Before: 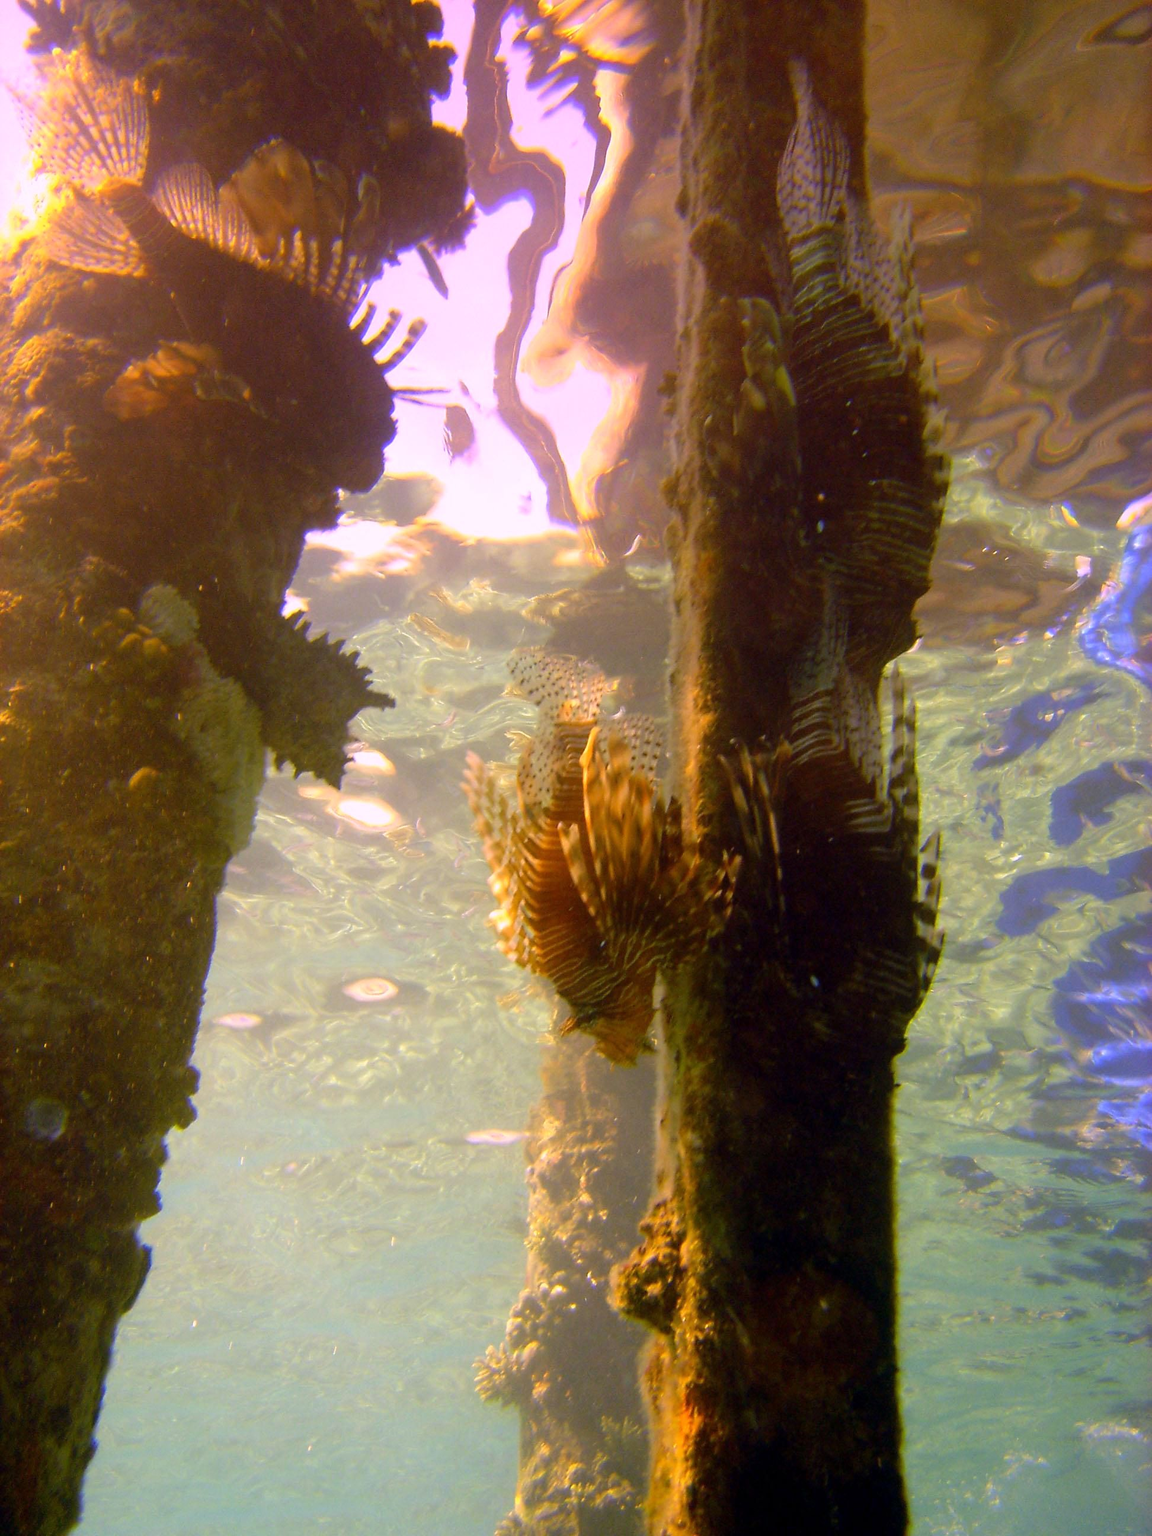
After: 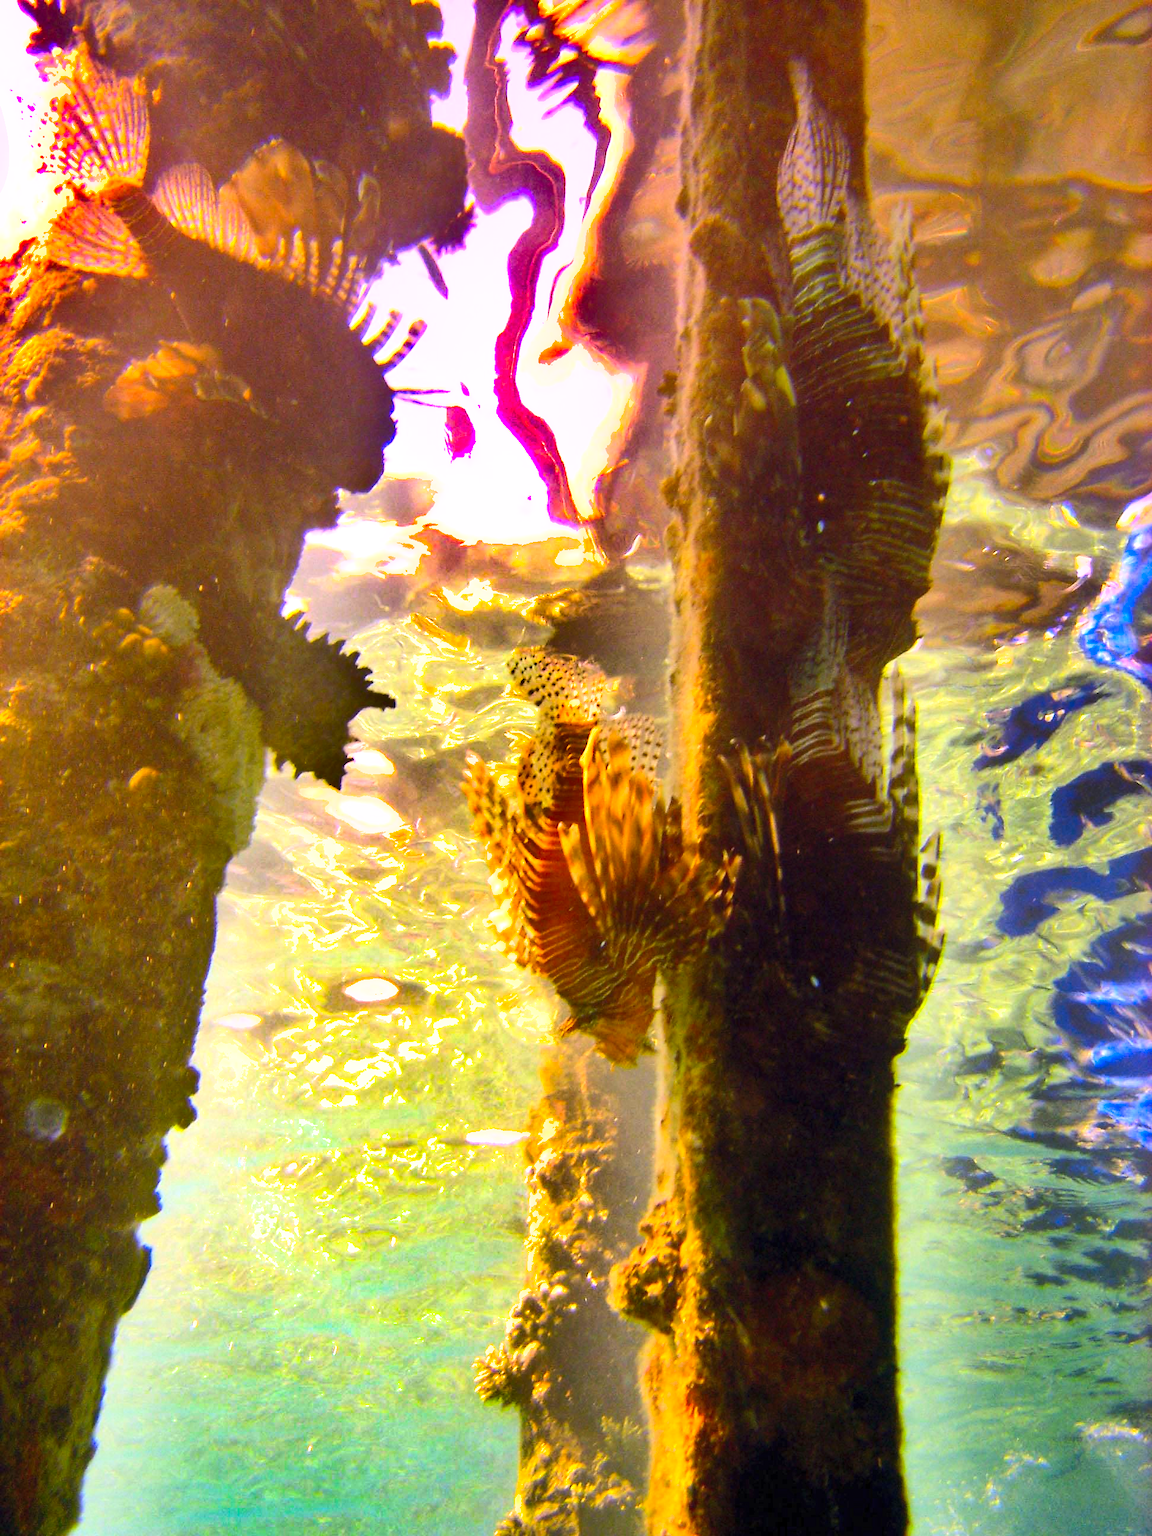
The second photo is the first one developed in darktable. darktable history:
tone equalizer: -8 EV -0.785 EV, -7 EV -0.719 EV, -6 EV -0.593 EV, -5 EV -0.409 EV, -3 EV 0.37 EV, -2 EV 0.6 EV, -1 EV 0.685 EV, +0 EV 0.773 EV, smoothing diameter 24.97%, edges refinement/feathering 12.88, preserve details guided filter
shadows and highlights: shadows 18.61, highlights -85.28, soften with gaussian
contrast brightness saturation: contrast 0.24, brightness 0.248, saturation 0.379
